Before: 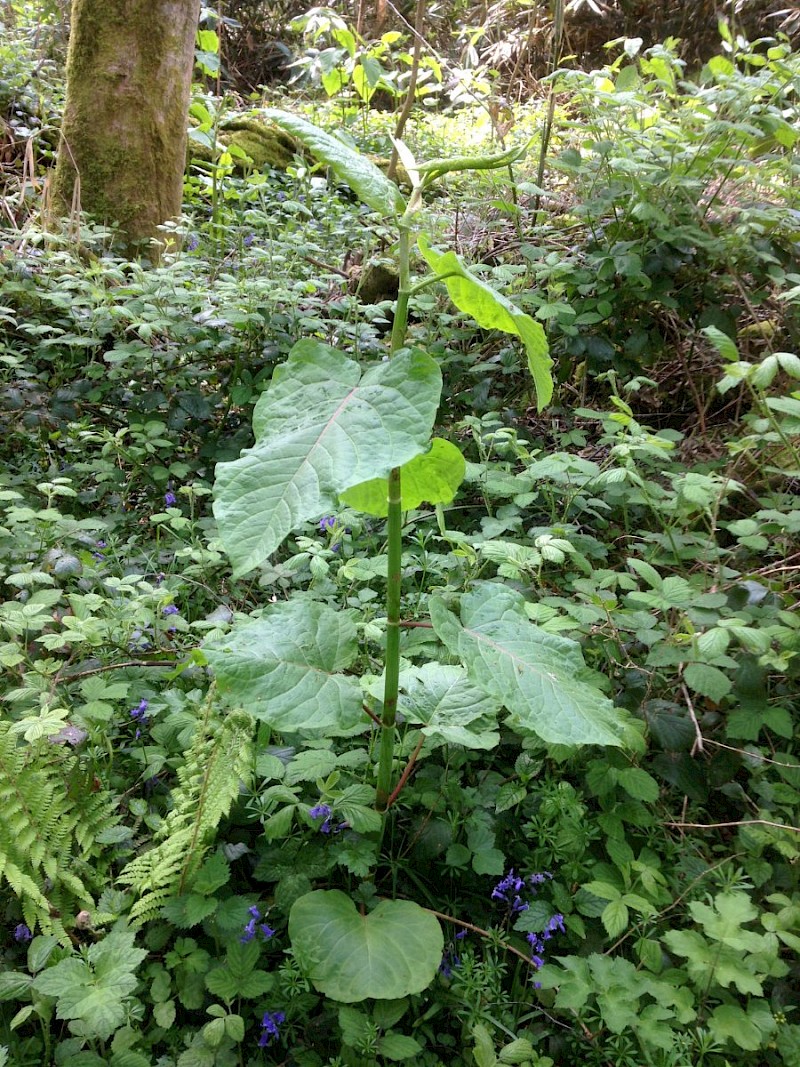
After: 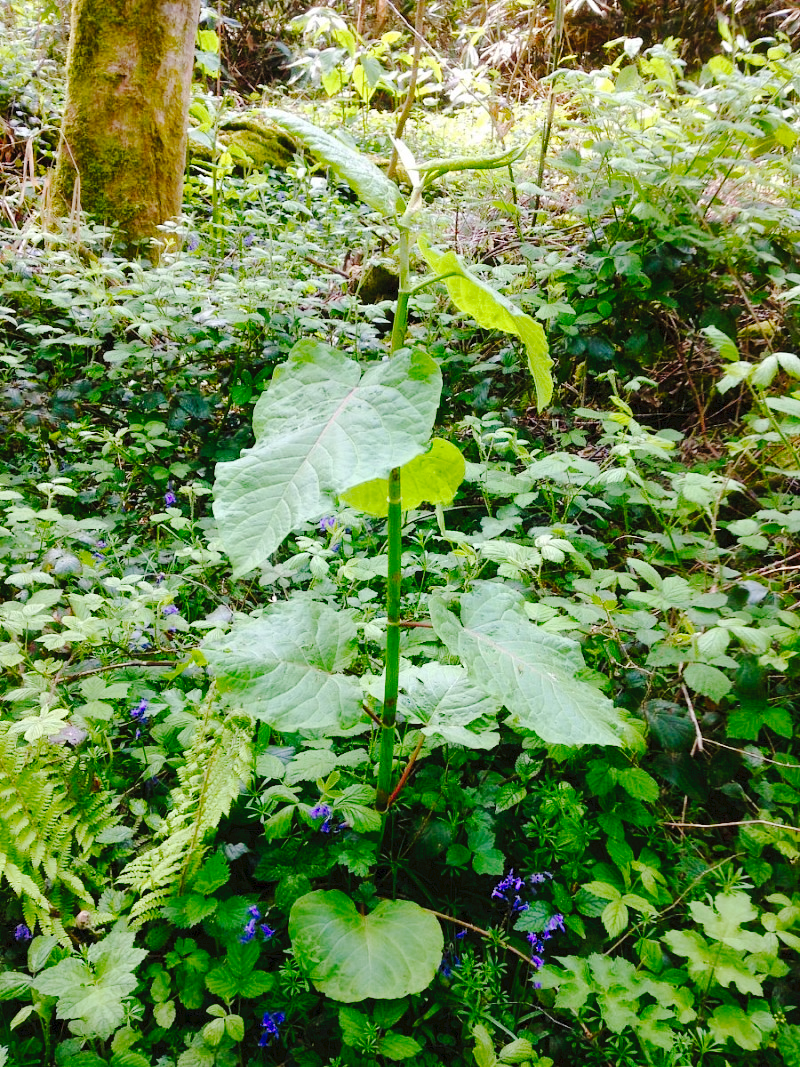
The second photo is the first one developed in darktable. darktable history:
color balance rgb: perceptual saturation grading › global saturation 35%, perceptual saturation grading › highlights -30%, perceptual saturation grading › shadows 35%, perceptual brilliance grading › global brilliance 3%, perceptual brilliance grading › highlights -3%, perceptual brilliance grading › shadows 3%
tone curve: curves: ch0 [(0, 0) (0.003, 0.034) (0.011, 0.038) (0.025, 0.046) (0.044, 0.054) (0.069, 0.06) (0.1, 0.079) (0.136, 0.114) (0.177, 0.151) (0.224, 0.213) (0.277, 0.293) (0.335, 0.385) (0.399, 0.482) (0.468, 0.578) (0.543, 0.655) (0.623, 0.724) (0.709, 0.786) (0.801, 0.854) (0.898, 0.922) (1, 1)], preserve colors none
